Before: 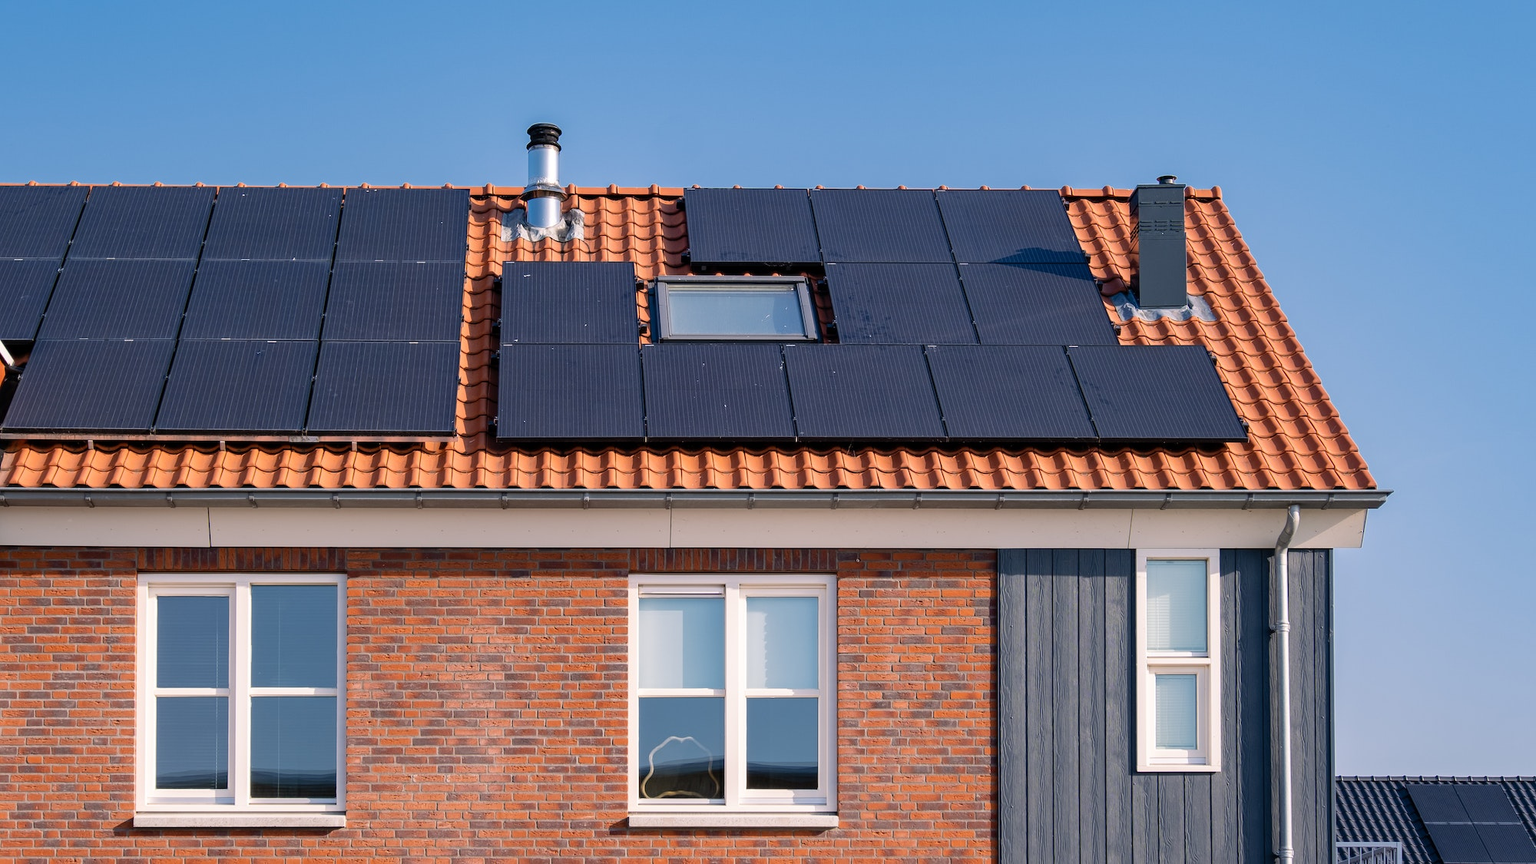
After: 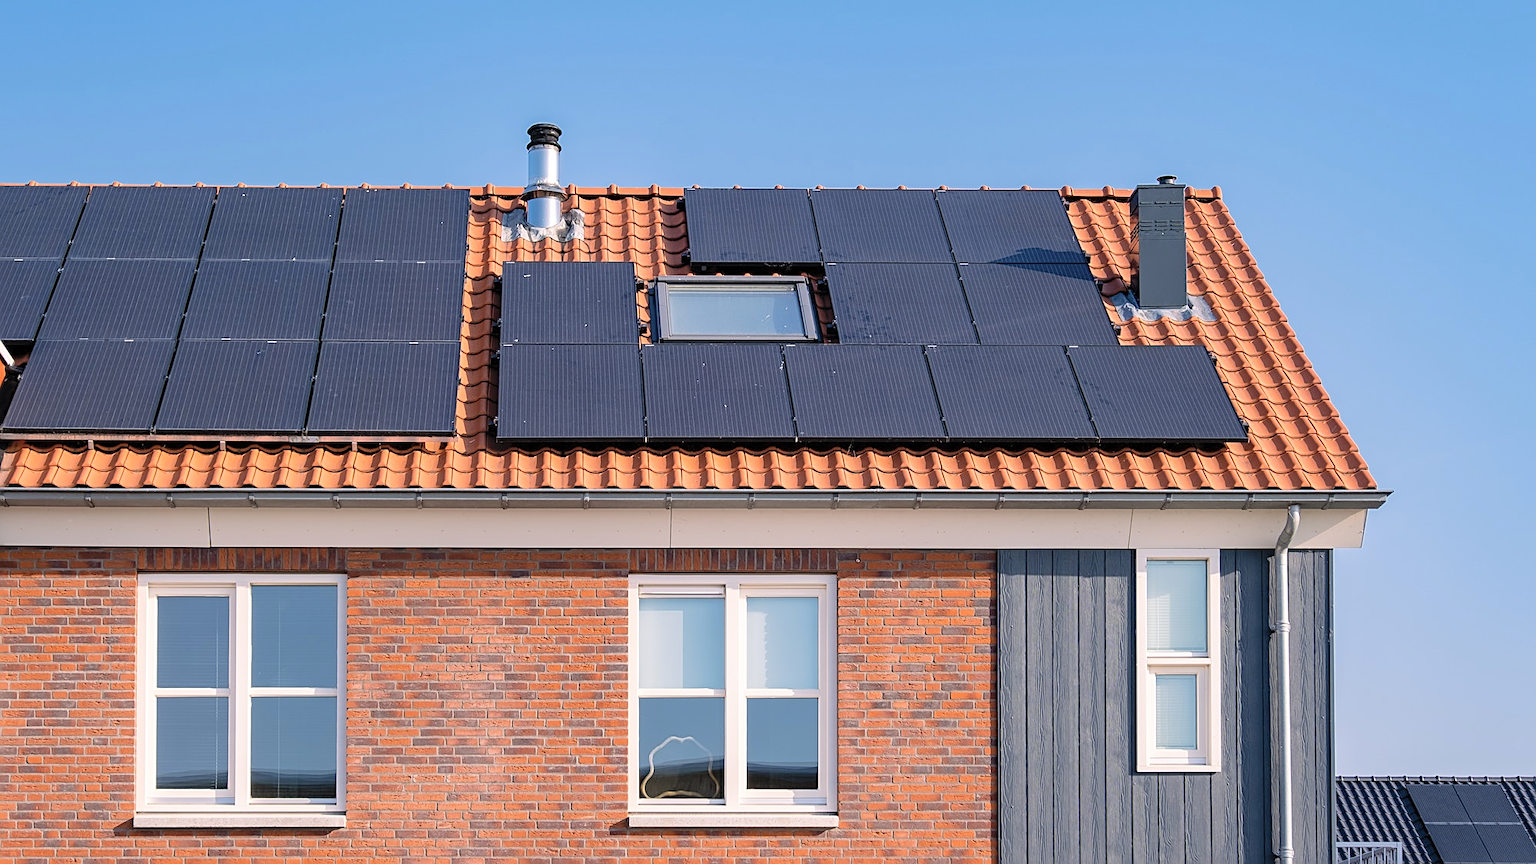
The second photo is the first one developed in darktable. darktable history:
sharpen: on, module defaults
contrast brightness saturation: brightness 0.15
